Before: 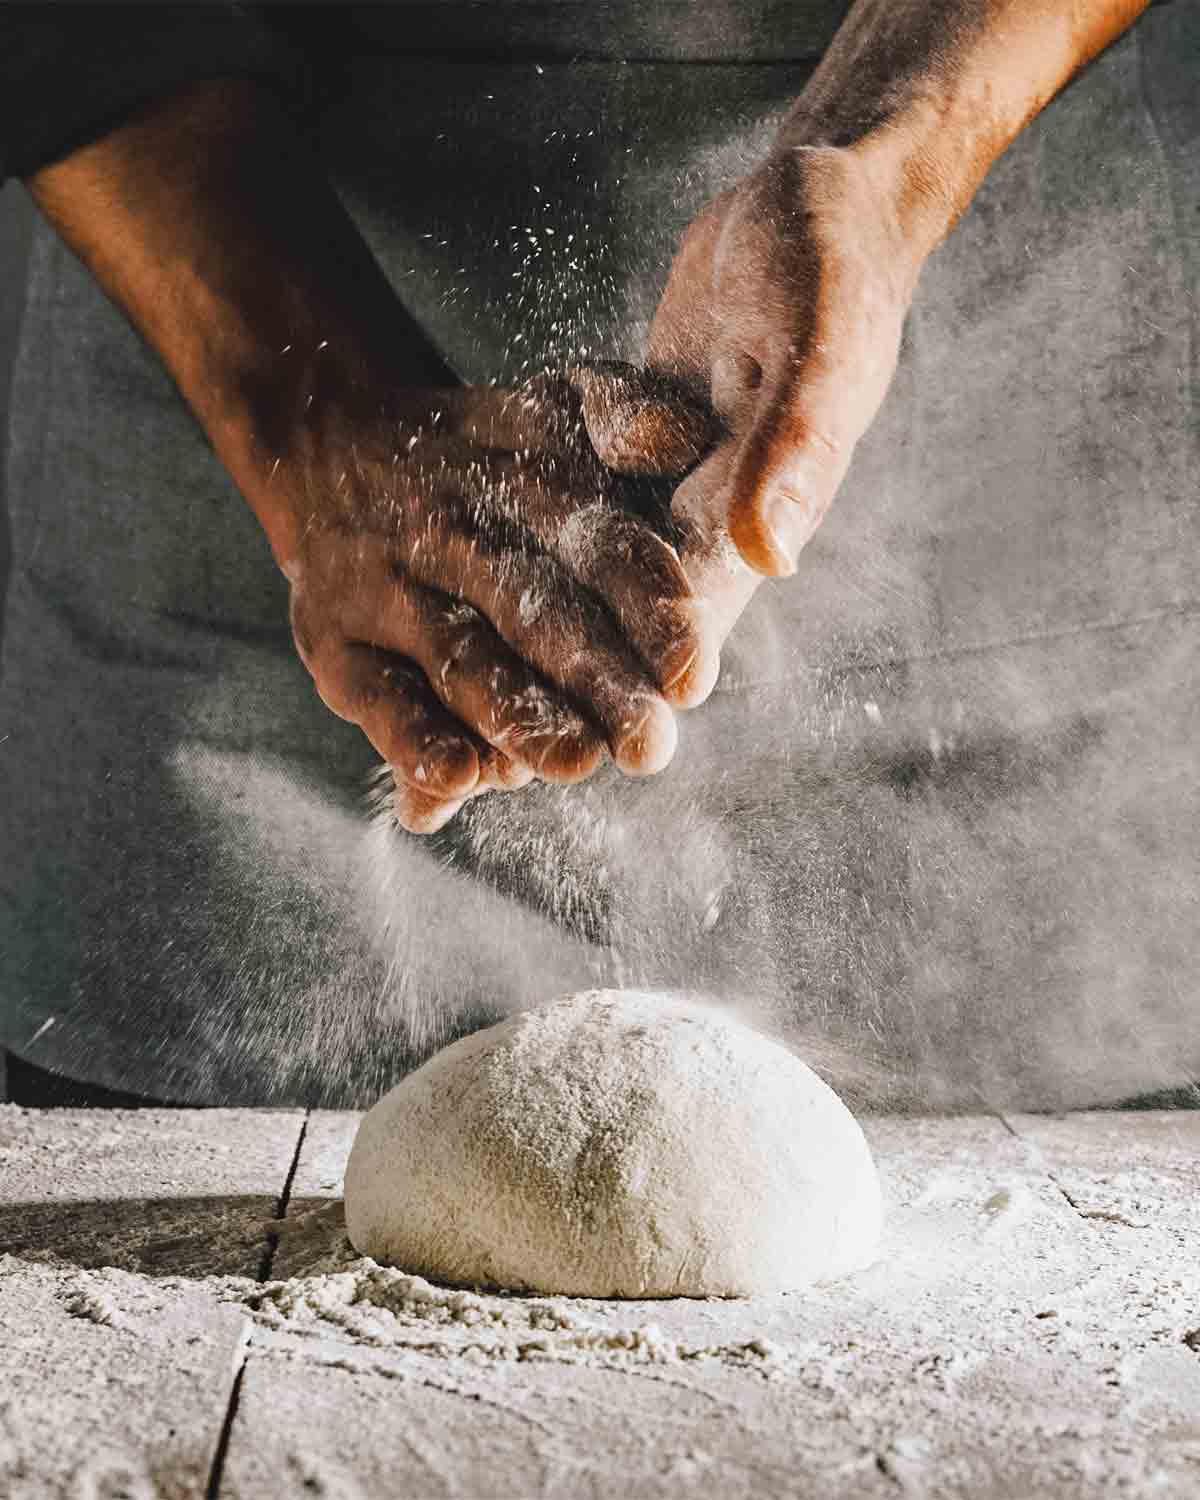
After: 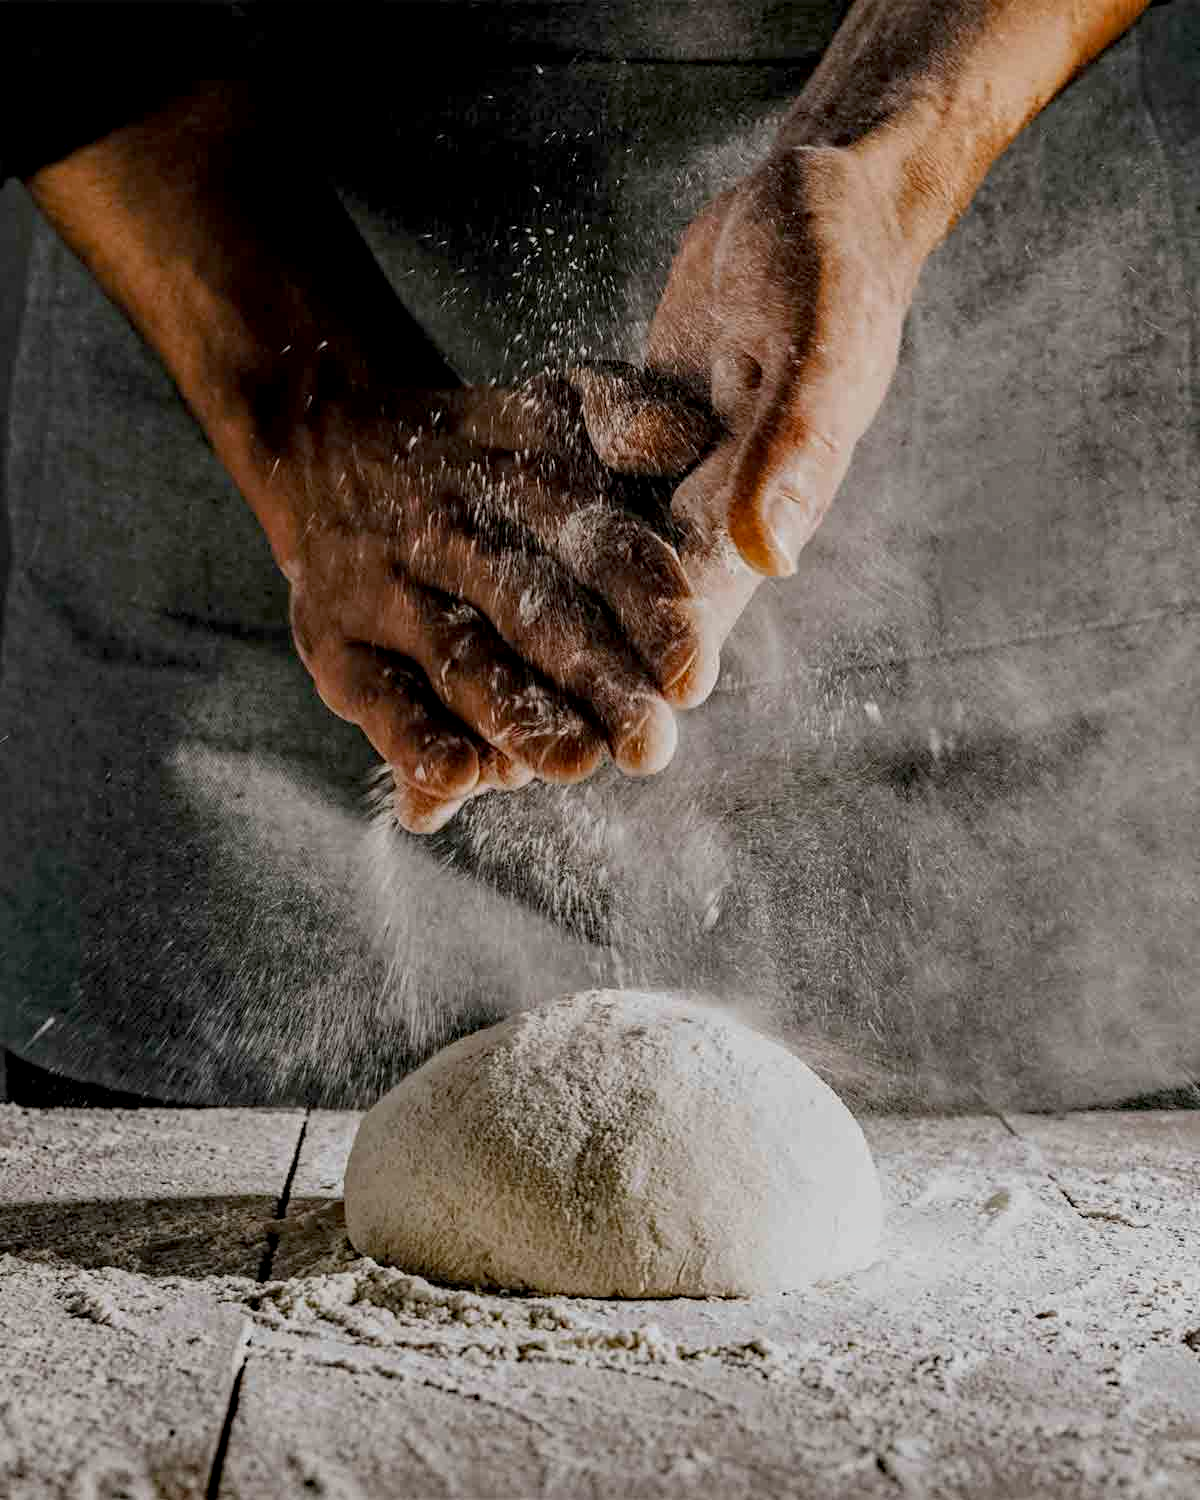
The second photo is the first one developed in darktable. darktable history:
exposure: black level correction 0.009, exposure -0.657 EV, compensate highlight preservation false
local contrast: on, module defaults
tone equalizer: edges refinement/feathering 500, mask exposure compensation -1.57 EV, preserve details no
haze removal: compatibility mode true, adaptive false
